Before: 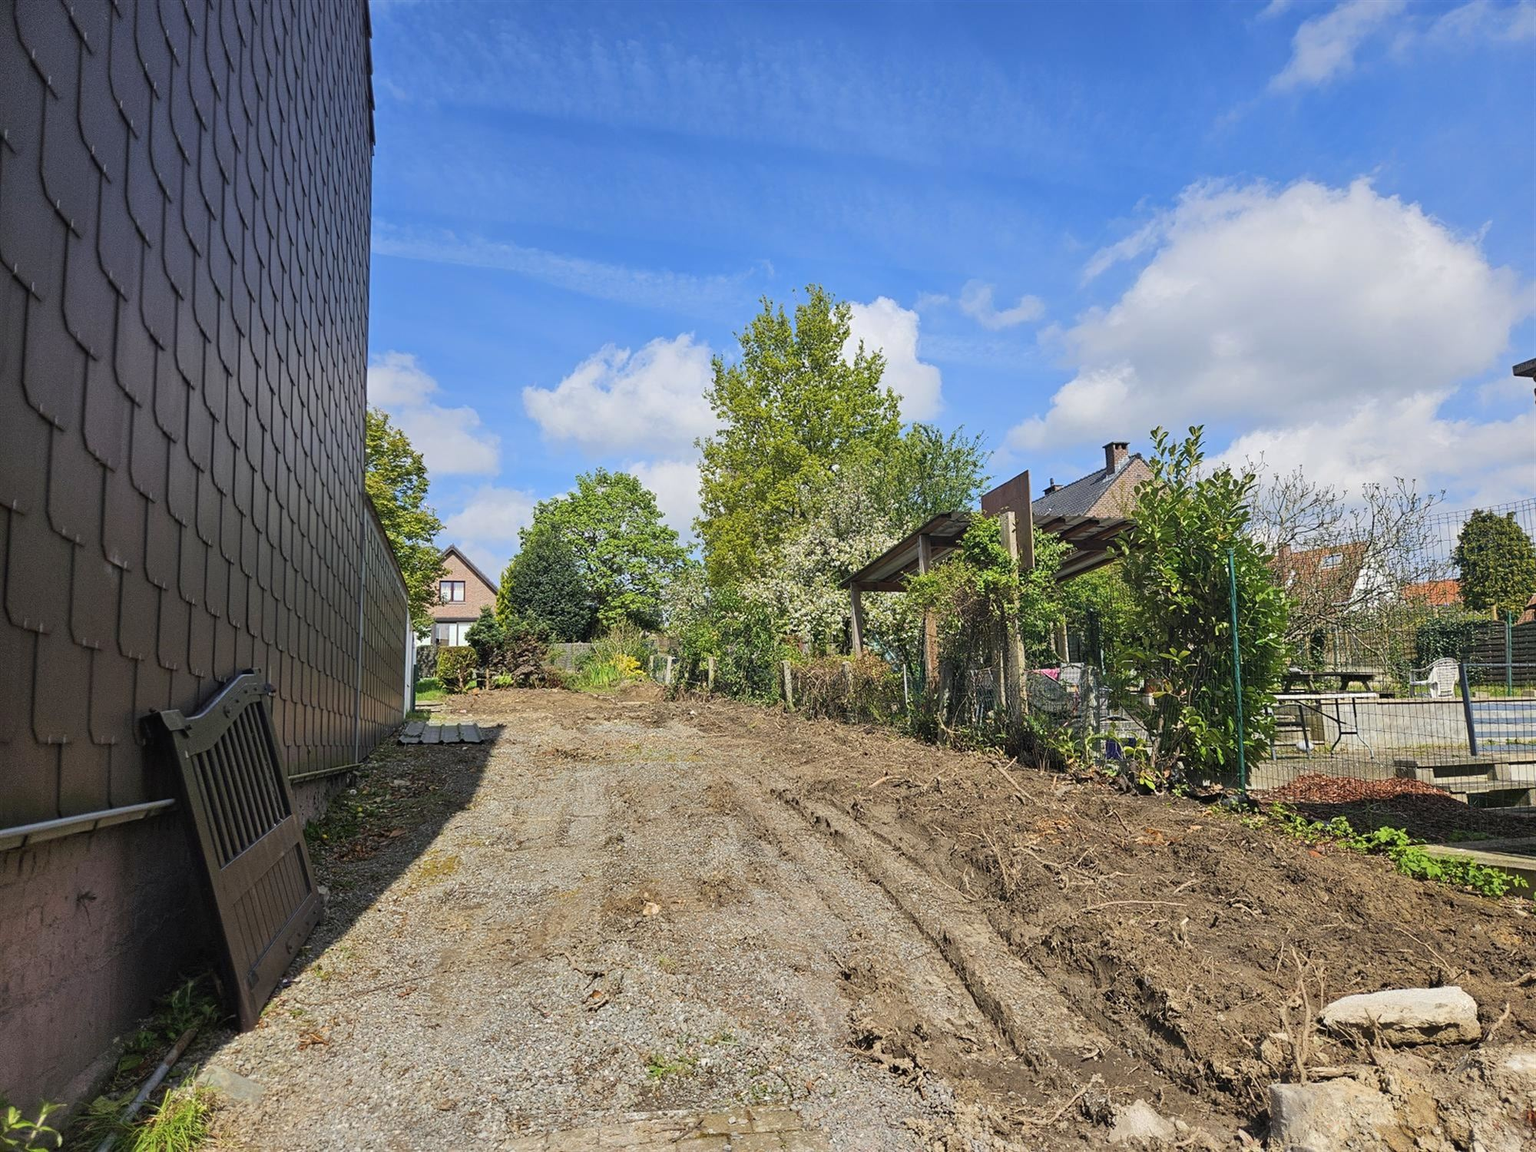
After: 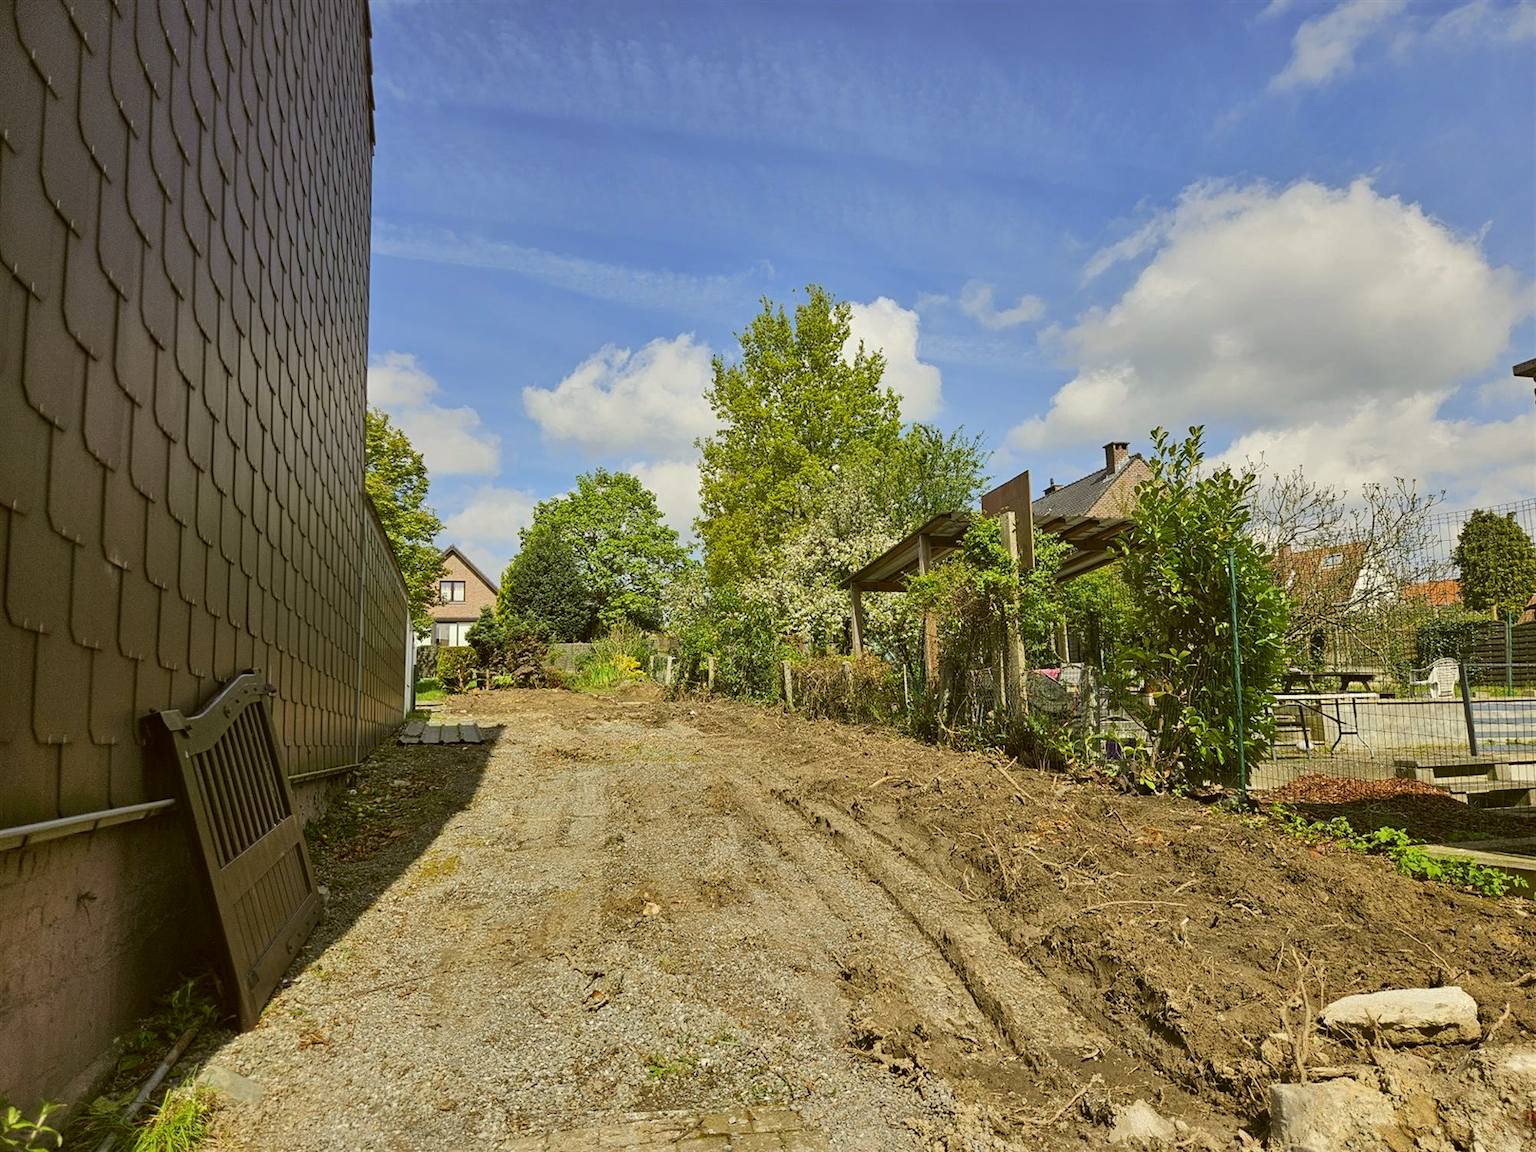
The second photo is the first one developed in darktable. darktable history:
shadows and highlights: shadows 22.49, highlights -48.48, soften with gaussian
color correction: highlights a* -1.39, highlights b* 10.08, shadows a* 0.871, shadows b* 19.2
